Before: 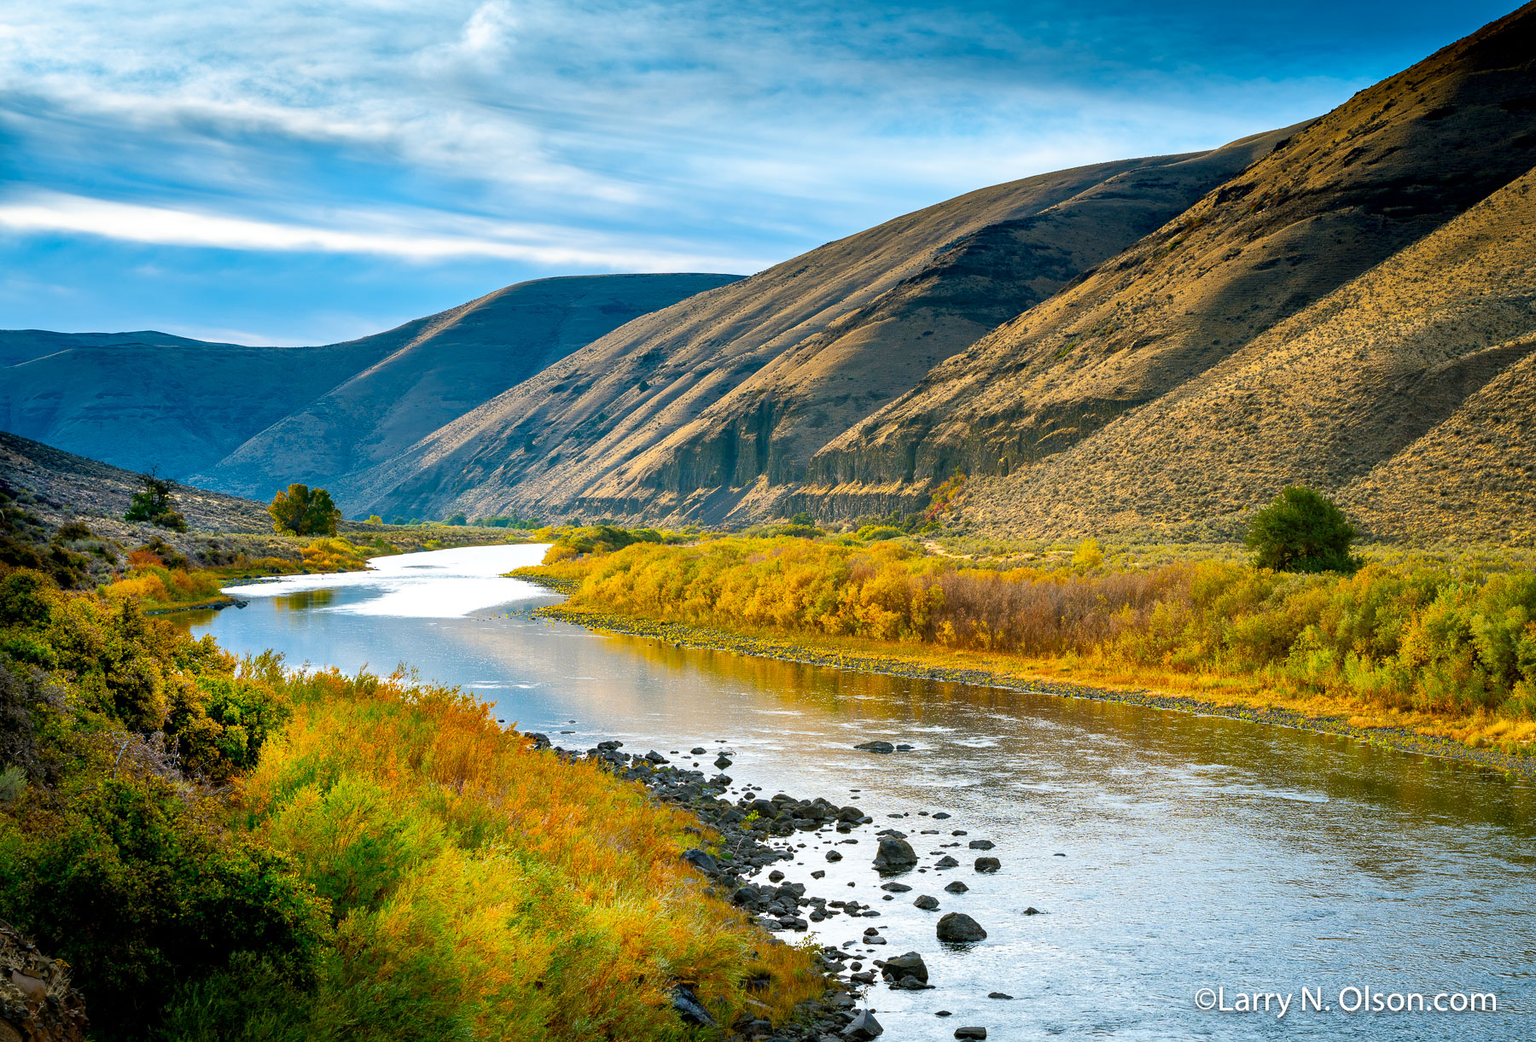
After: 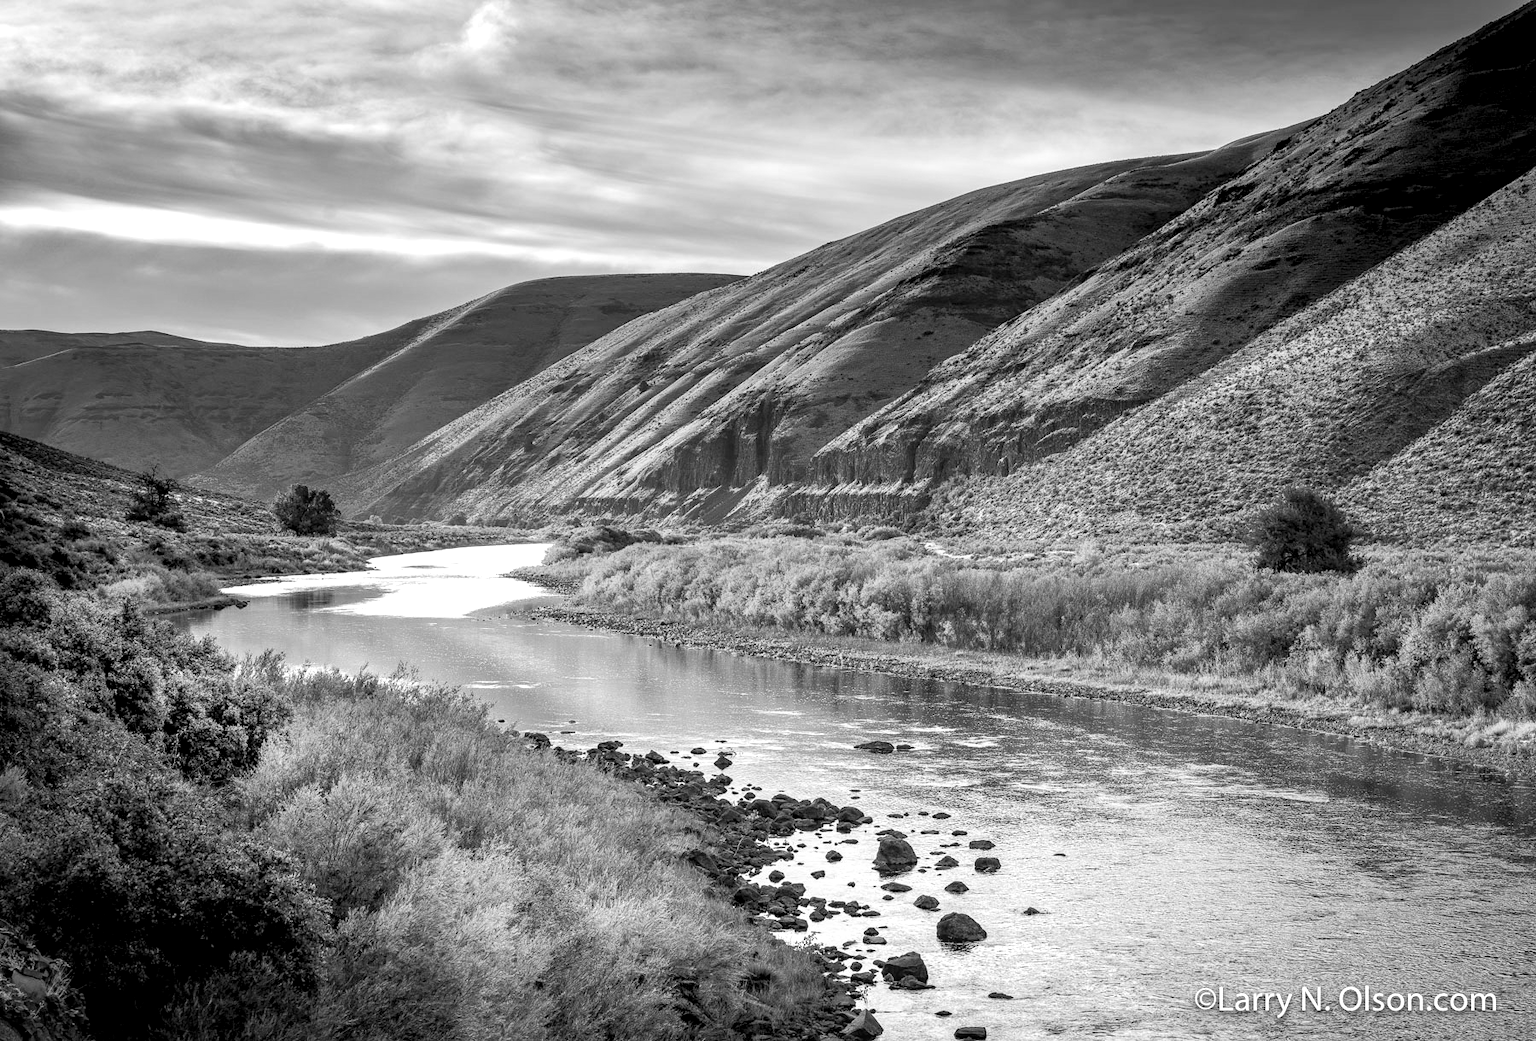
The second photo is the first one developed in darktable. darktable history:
local contrast: detail 130%
monochrome: size 3.1
white balance: red 1.127, blue 0.943
color correction: highlights a* -7.33, highlights b* 1.26, shadows a* -3.55, saturation 1.4
